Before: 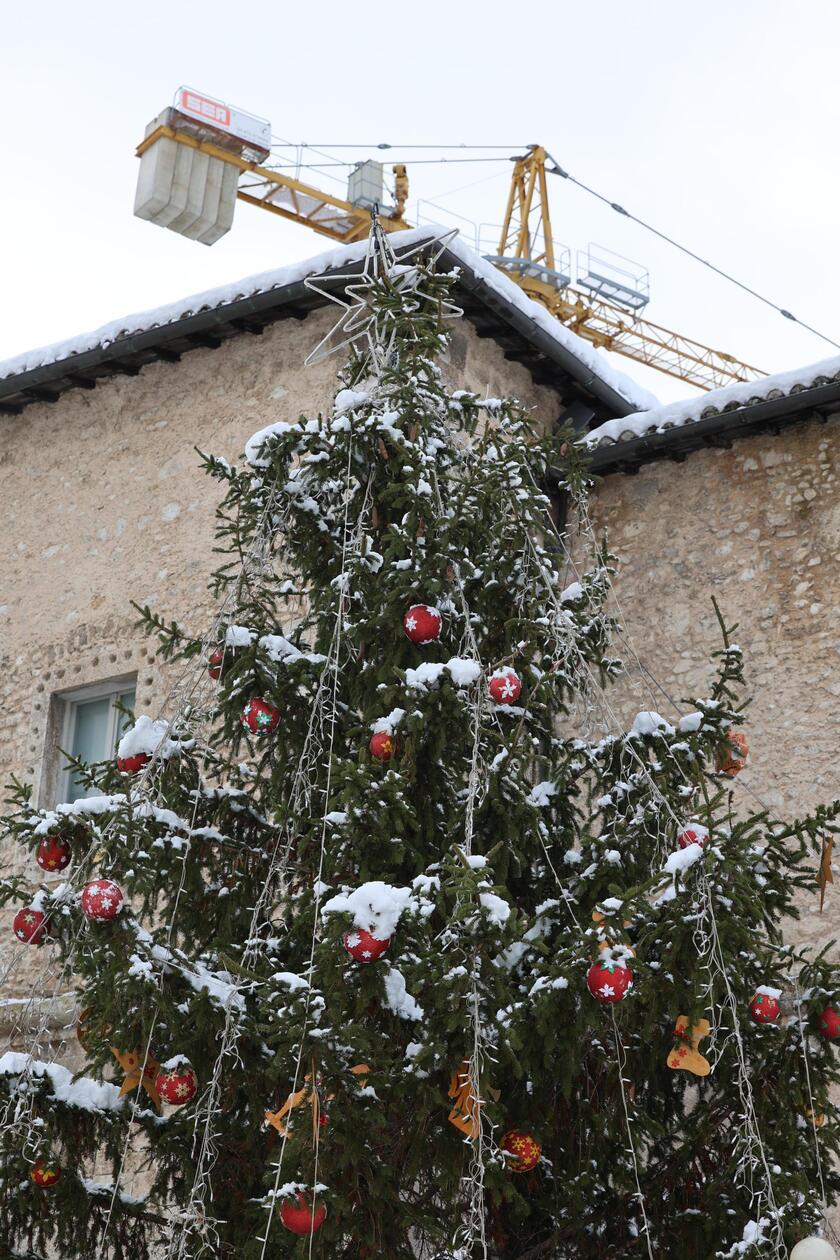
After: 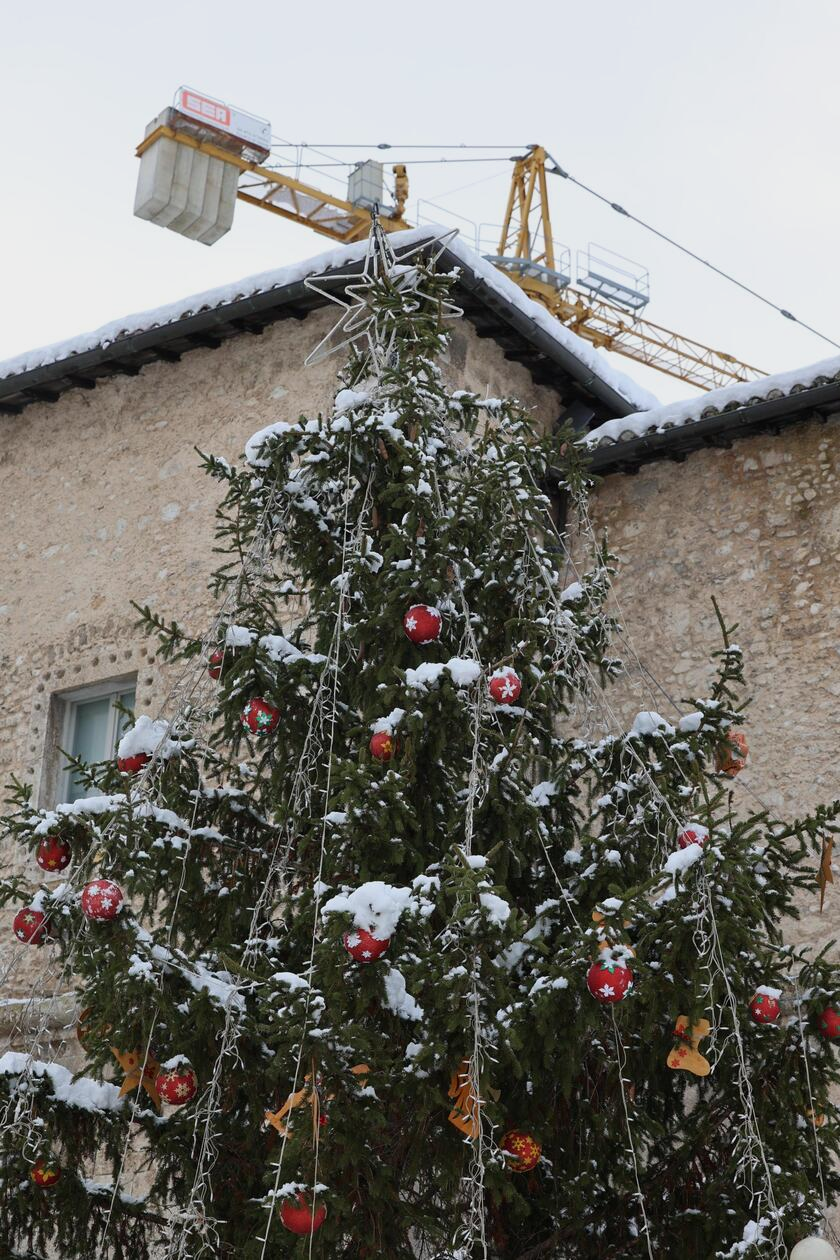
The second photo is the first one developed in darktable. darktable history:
exposure: exposure -0.237 EV, compensate exposure bias true, compensate highlight preservation false
